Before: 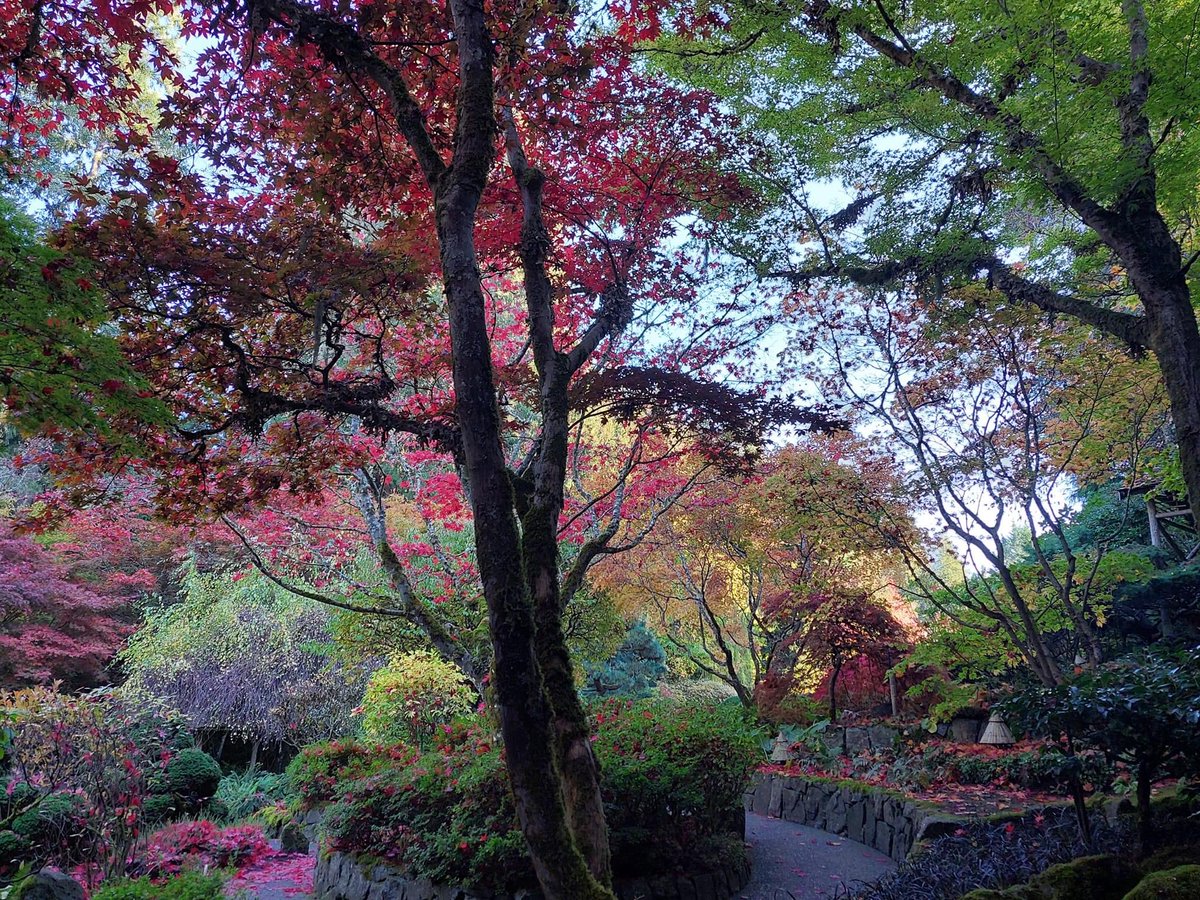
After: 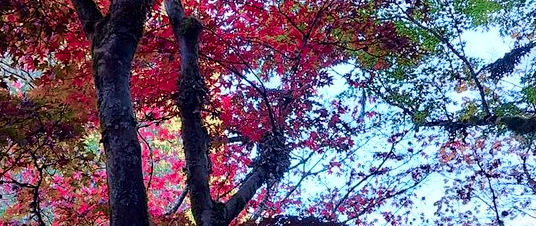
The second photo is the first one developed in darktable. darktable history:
velvia: strength 30%
crop: left 28.64%, top 16.832%, right 26.637%, bottom 58.055%
tone curve: curves: ch0 [(0.024, 0) (0.075, 0.034) (0.145, 0.098) (0.257, 0.259) (0.408, 0.45) (0.611, 0.64) (0.81, 0.857) (1, 1)]; ch1 [(0, 0) (0.287, 0.198) (0.501, 0.506) (0.56, 0.57) (0.712, 0.777) (0.976, 0.992)]; ch2 [(0, 0) (0.5, 0.5) (0.523, 0.552) (0.59, 0.603) (0.681, 0.754) (1, 1)], color space Lab, independent channels, preserve colors none
